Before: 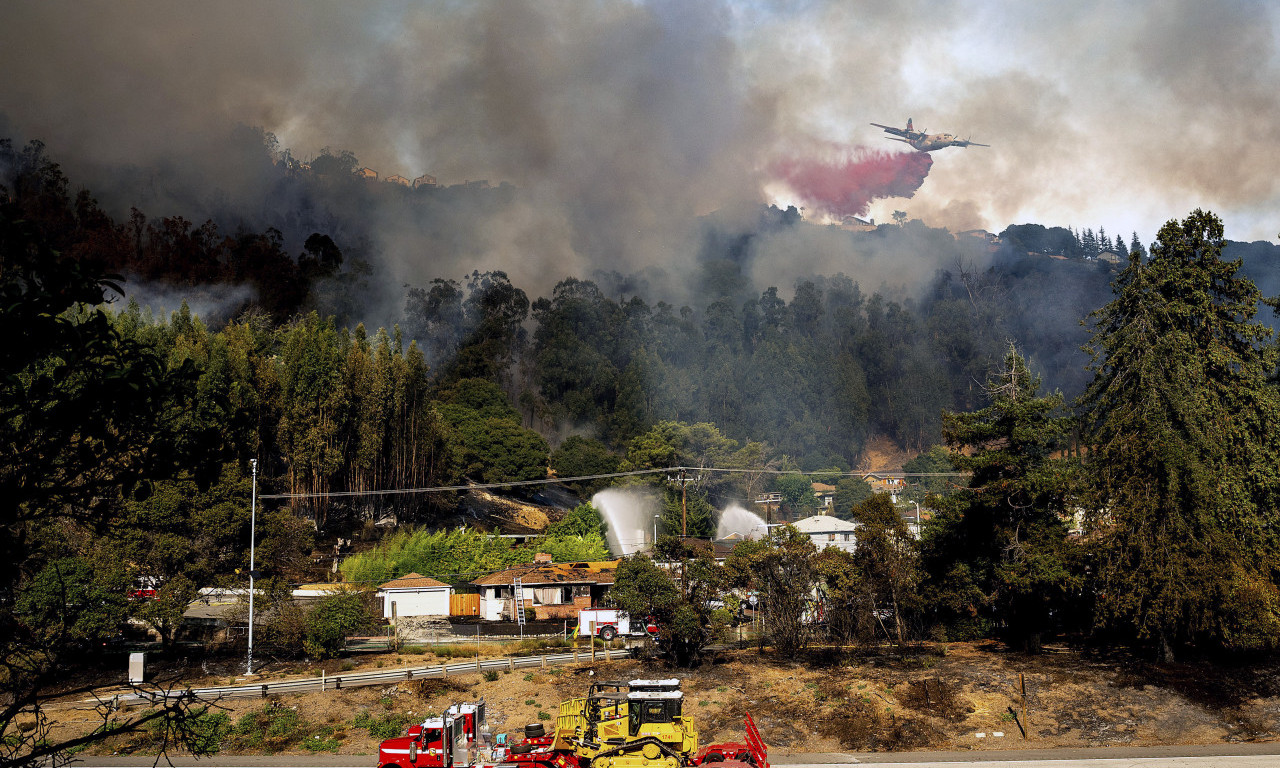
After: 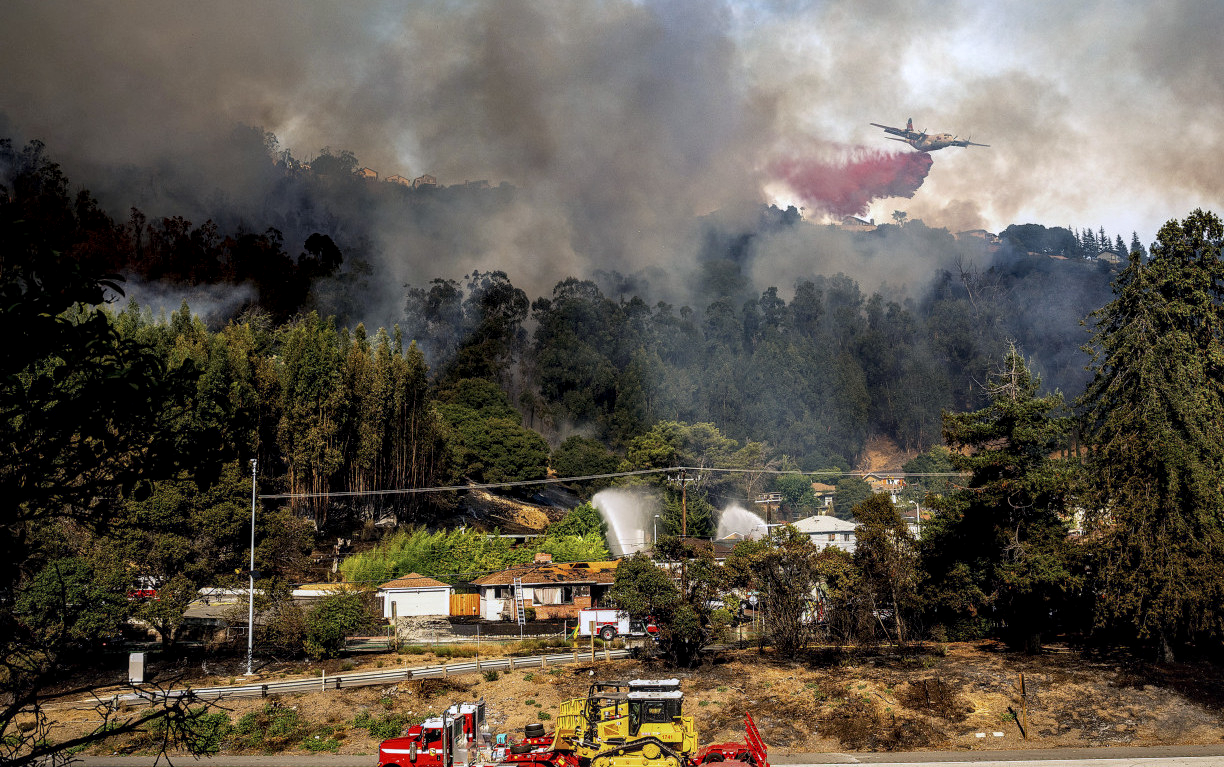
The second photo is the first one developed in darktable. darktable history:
local contrast: on, module defaults
crop: right 4.358%, bottom 0.02%
